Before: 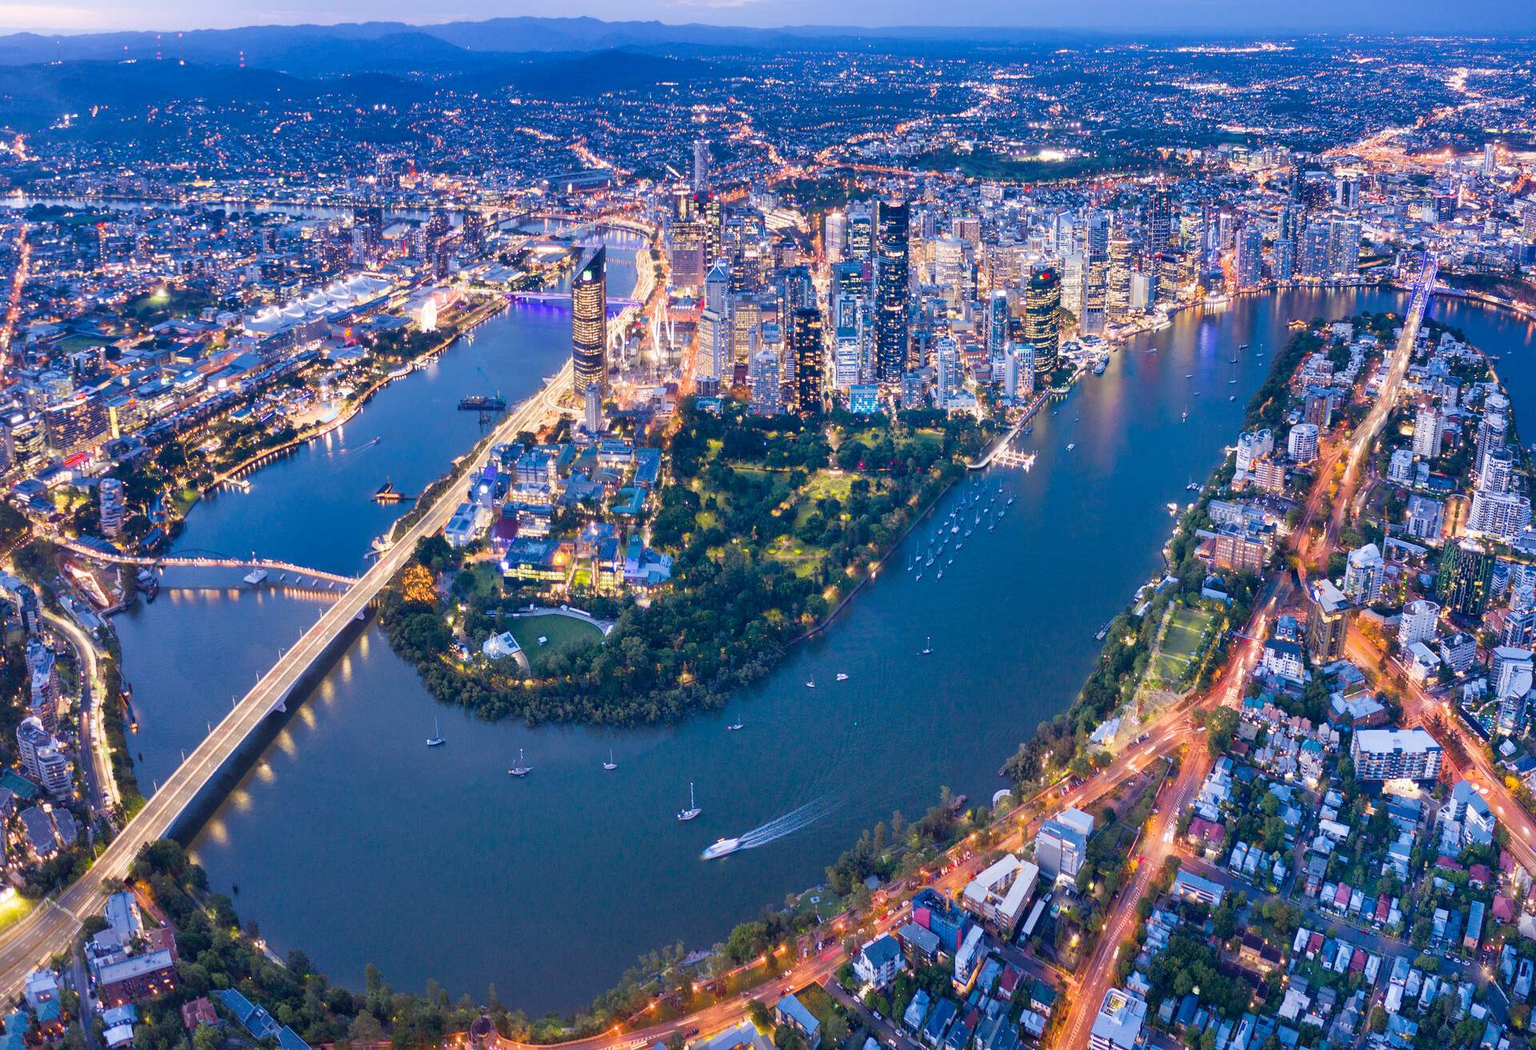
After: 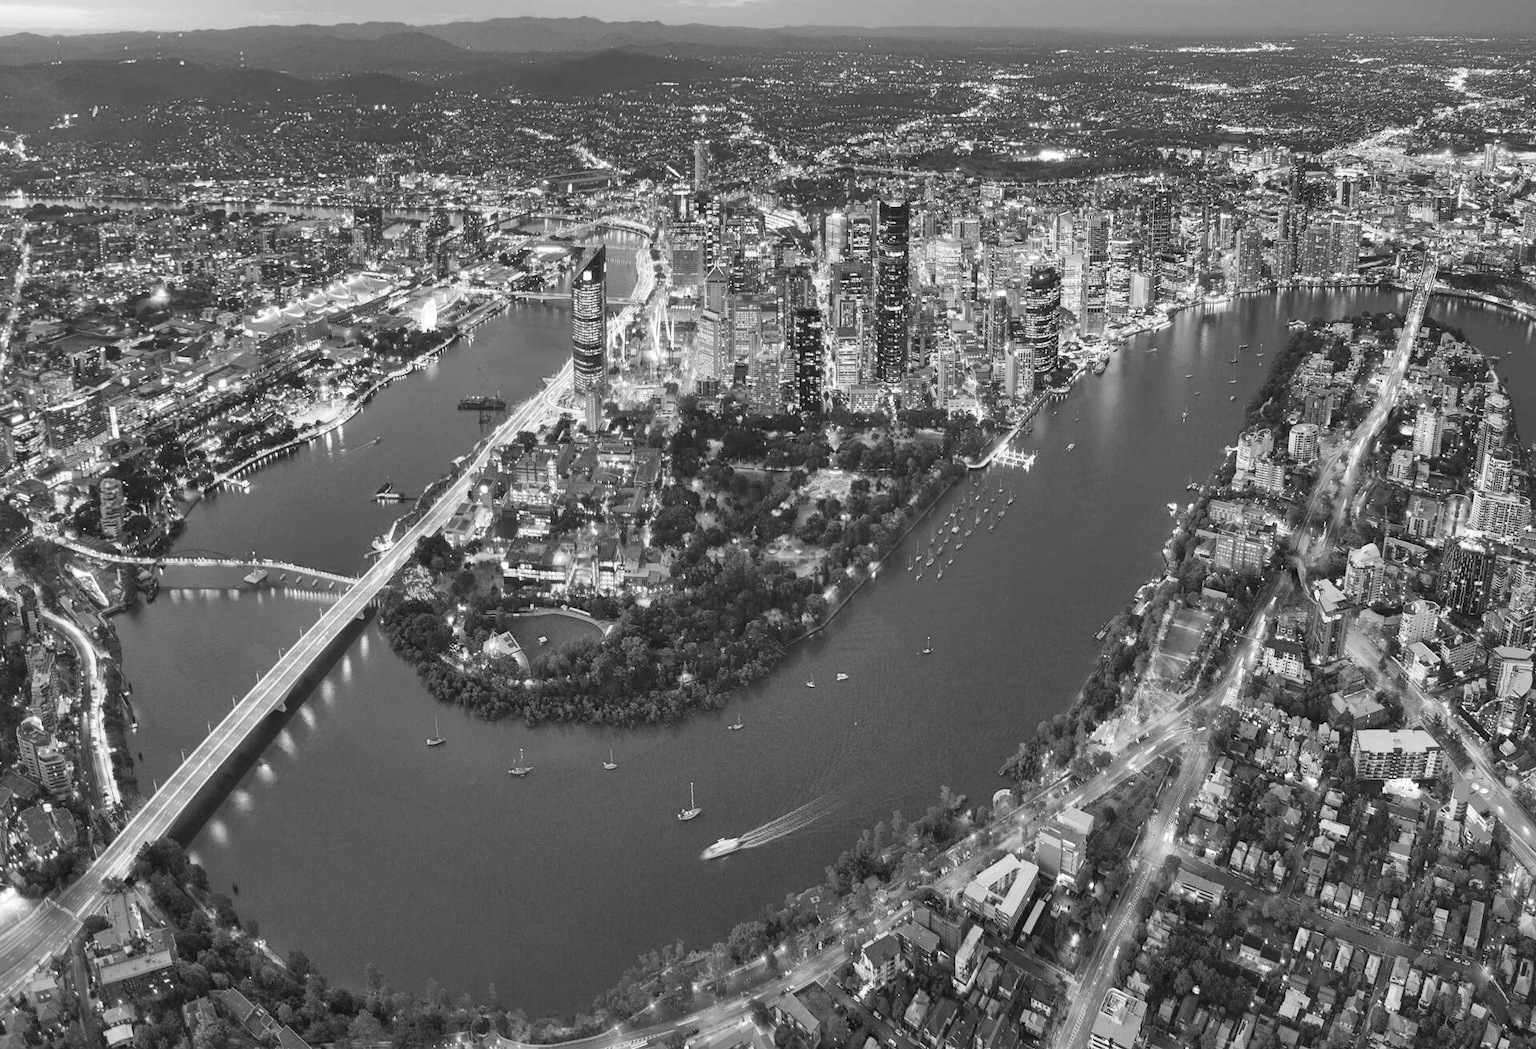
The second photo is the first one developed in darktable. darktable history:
monochrome: a 2.21, b -1.33, size 2.2
contrast brightness saturation: contrast -0.08, brightness -0.04, saturation -0.11
shadows and highlights: low approximation 0.01, soften with gaussian
exposure: exposure 0.2 EV, compensate highlight preservation false
